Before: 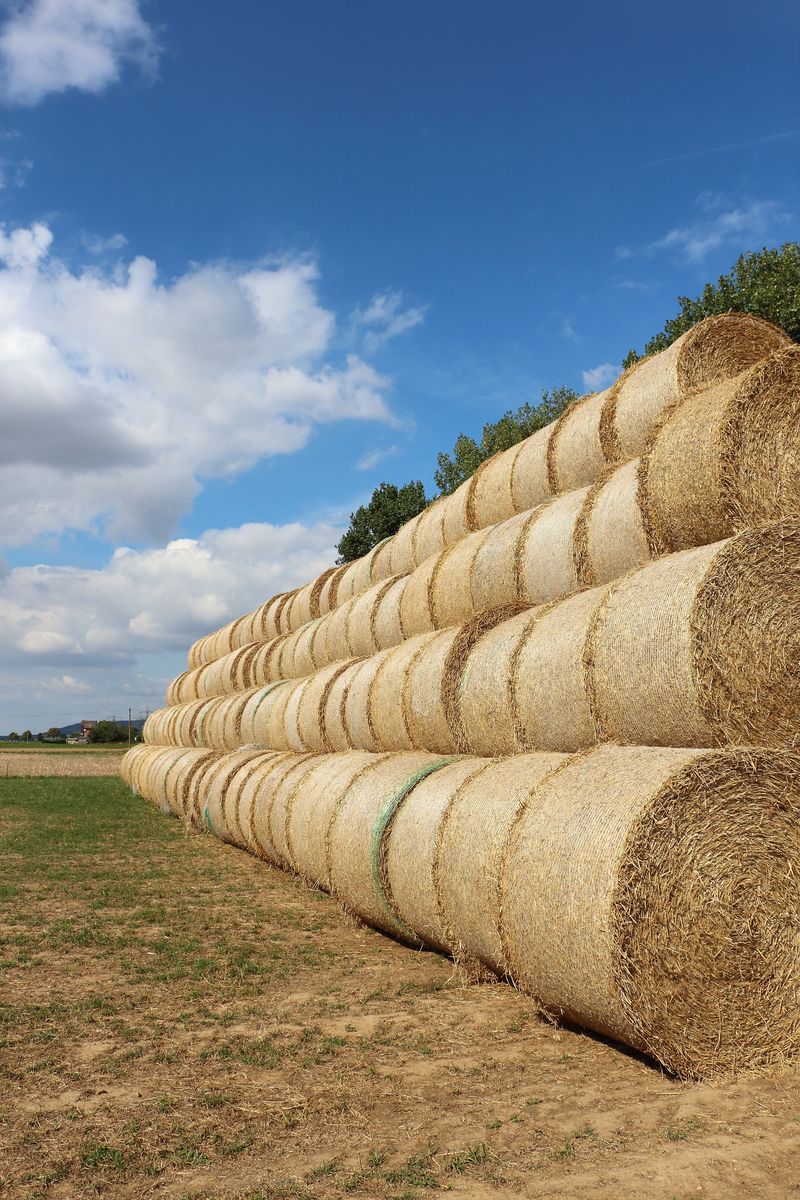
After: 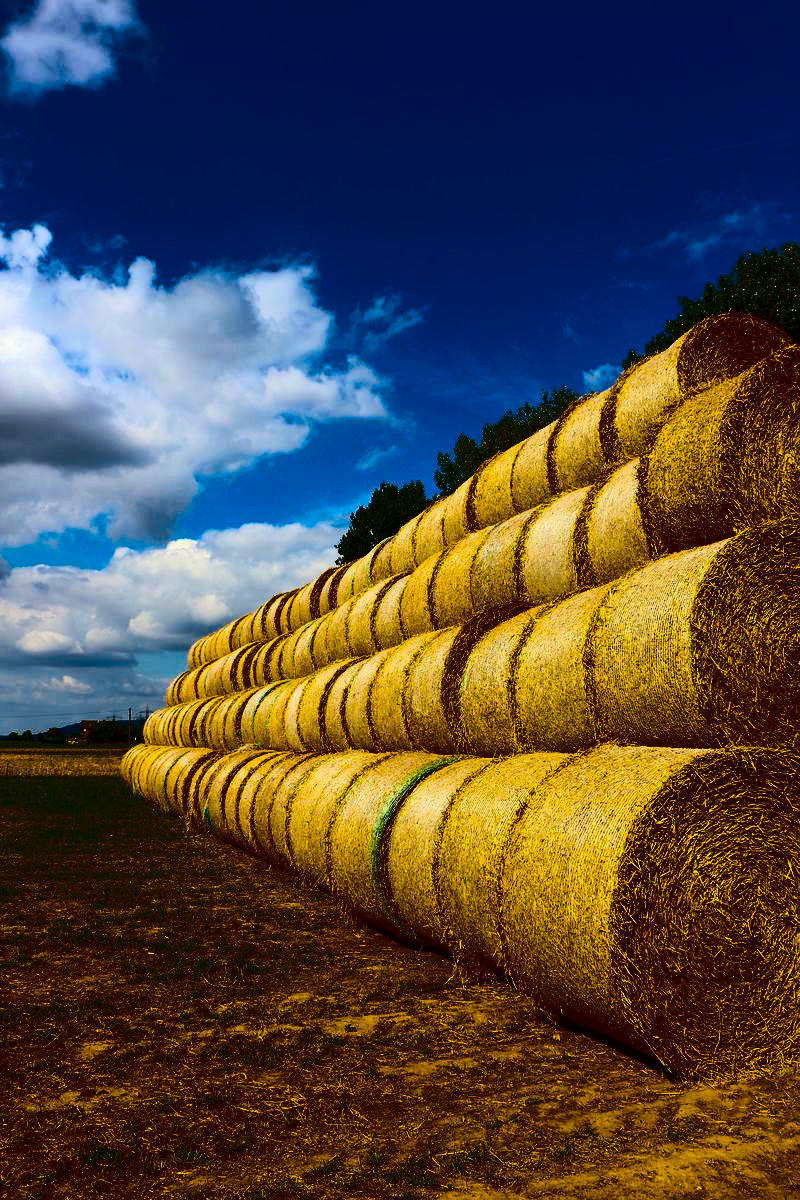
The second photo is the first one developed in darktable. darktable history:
local contrast: mode bilateral grid, contrast 100, coarseness 100, detail 94%, midtone range 0.2
color balance rgb: linear chroma grading › global chroma 40.15%, perceptual saturation grading › global saturation 60.58%, perceptual saturation grading › highlights 20.44%, perceptual saturation grading › shadows -50.36%, perceptual brilliance grading › highlights 2.19%, perceptual brilliance grading › mid-tones -50.36%, perceptual brilliance grading › shadows -50.36%
contrast brightness saturation: contrast 0.24, brightness -0.24, saturation 0.14
